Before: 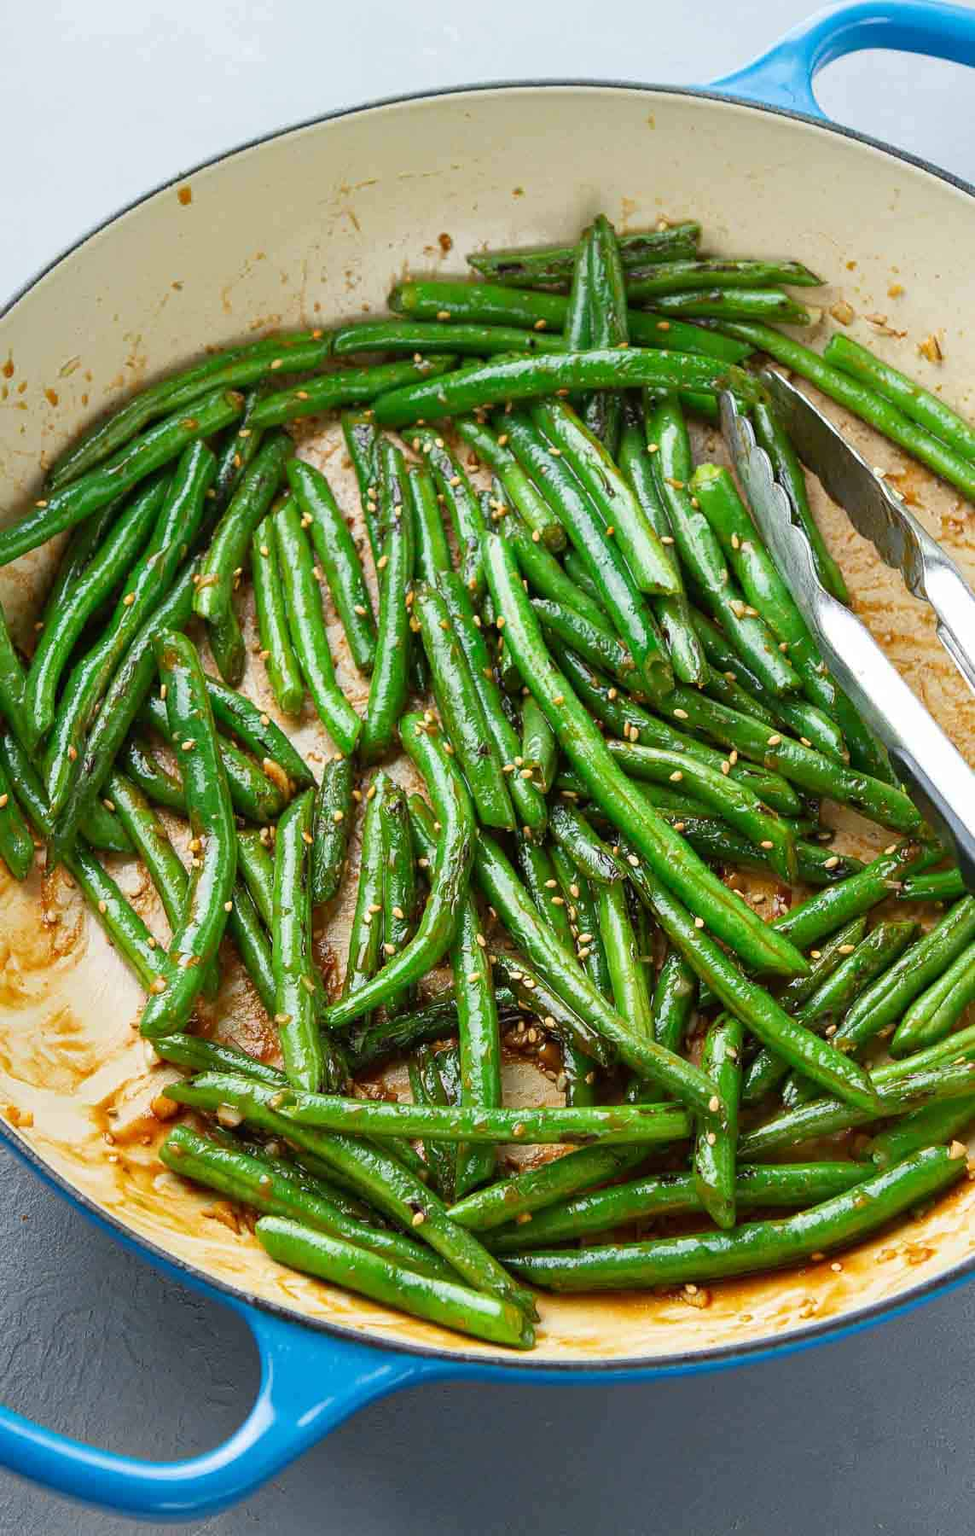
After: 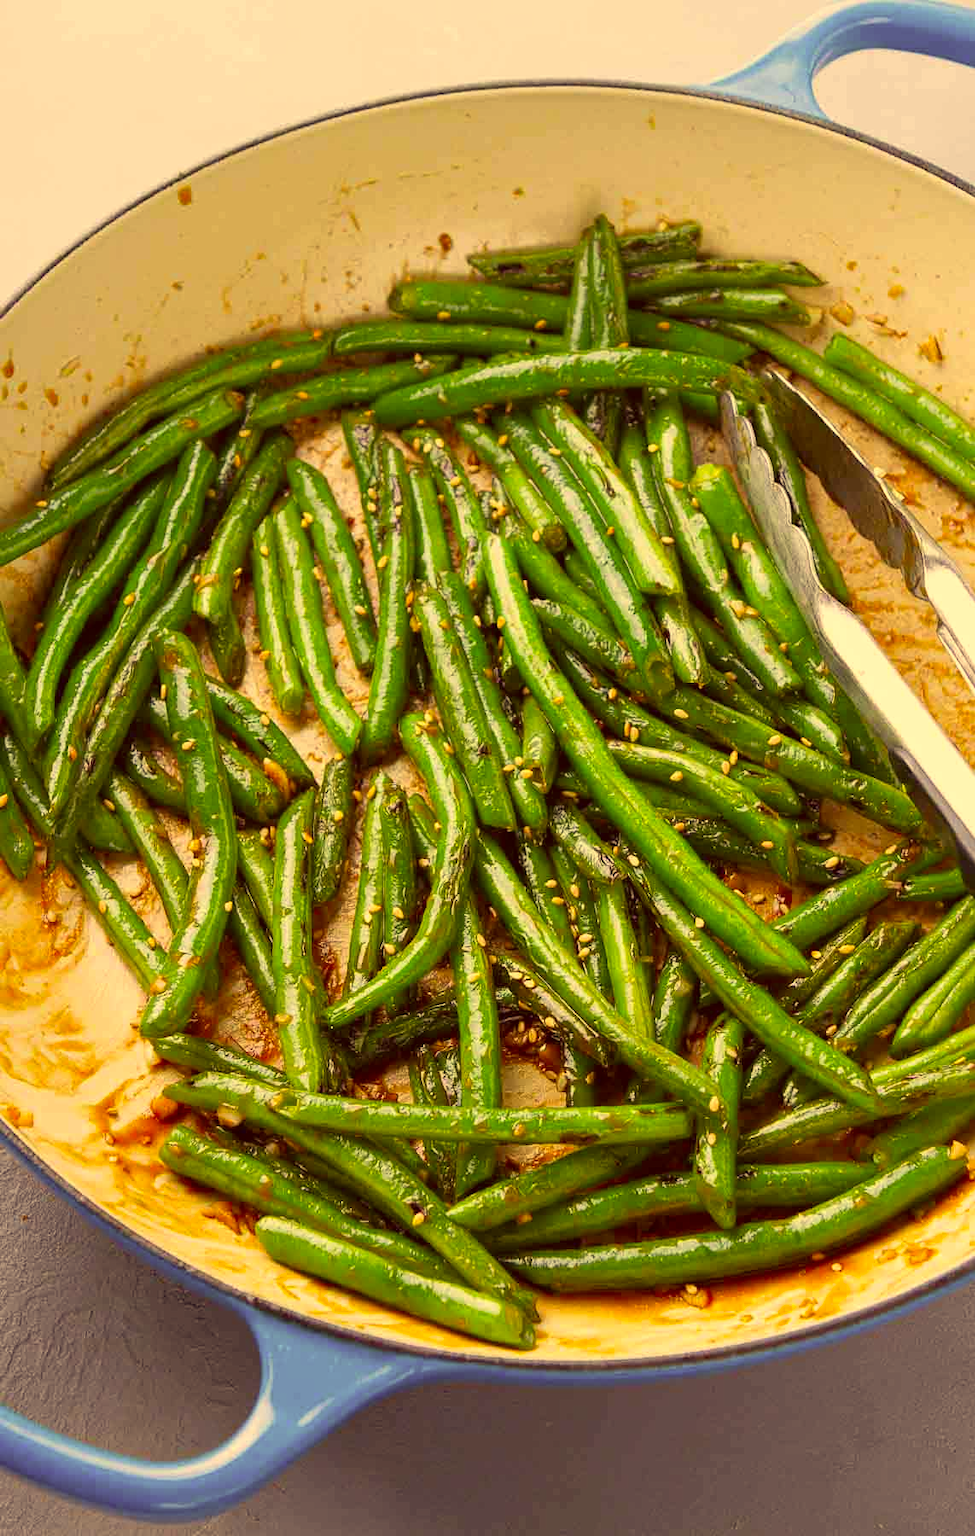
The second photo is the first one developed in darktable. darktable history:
color correction: highlights a* 9.67, highlights b* 39.19, shadows a* 14.3, shadows b* 3.37
